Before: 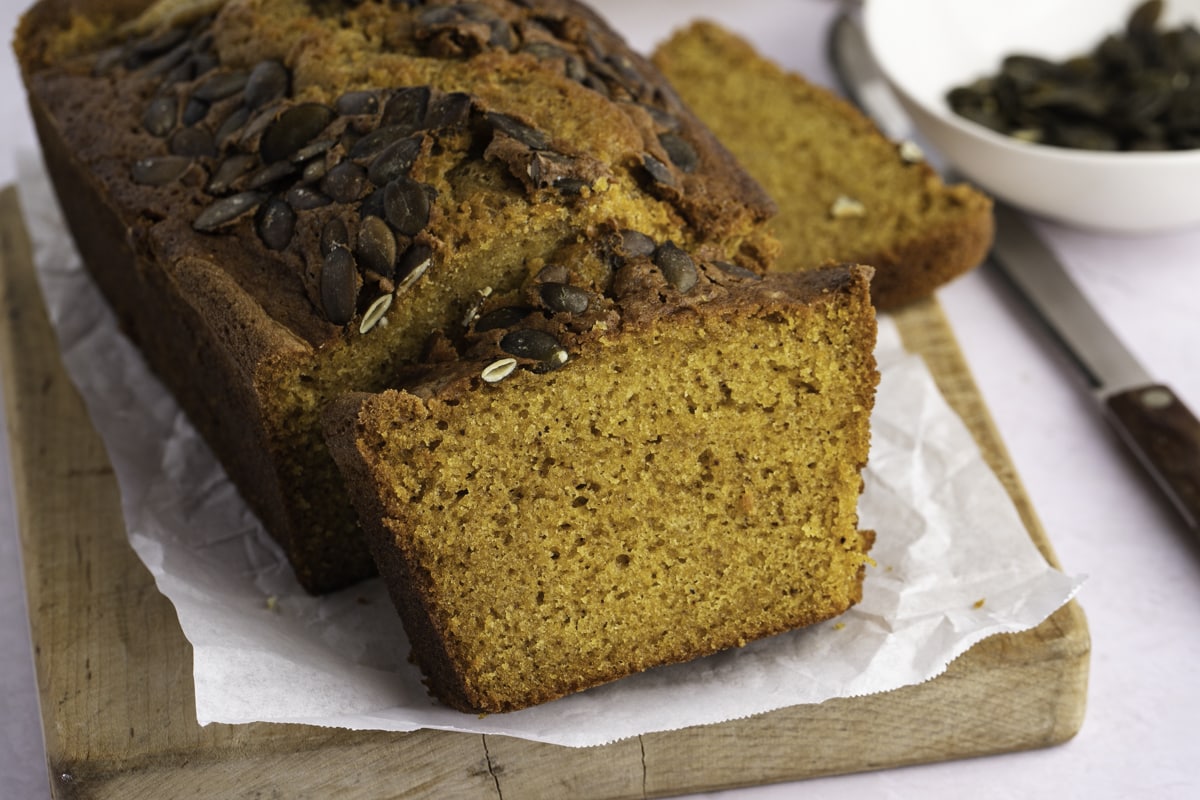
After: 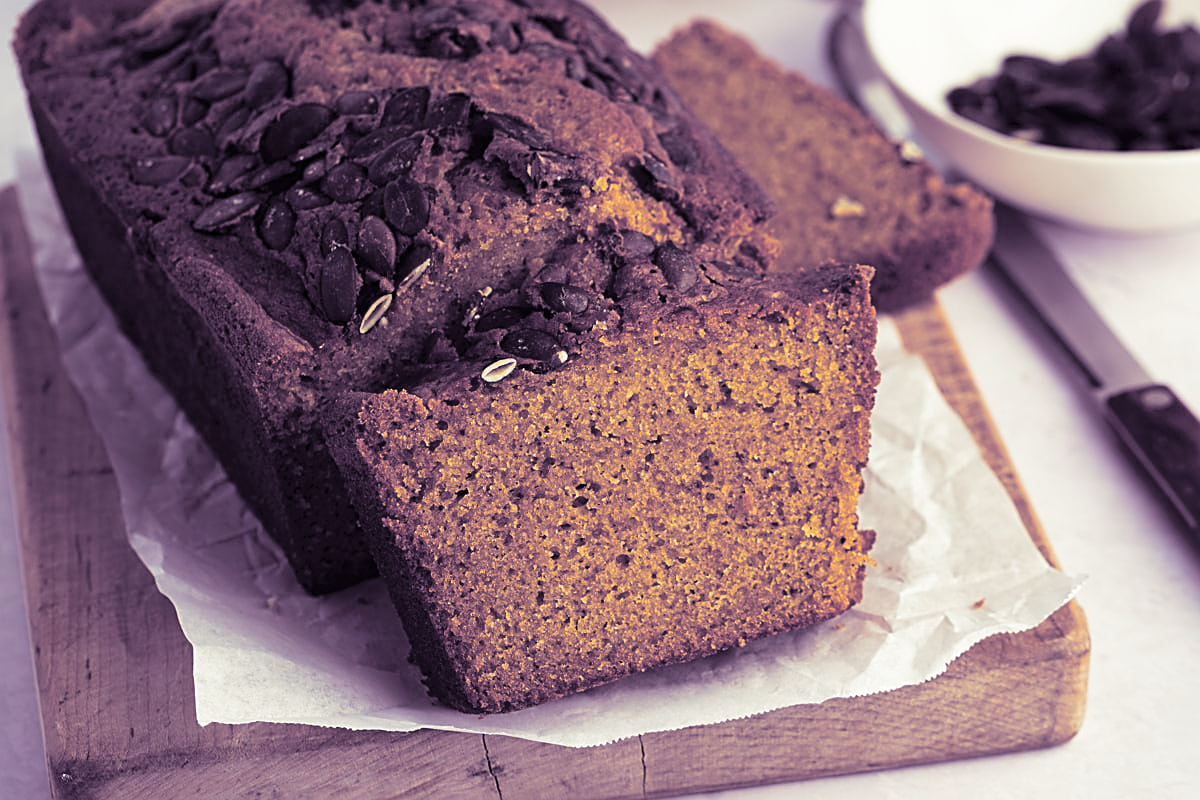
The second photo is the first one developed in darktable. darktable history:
tone curve: curves: ch0 [(0, 0) (0.003, 0.026) (0.011, 0.024) (0.025, 0.022) (0.044, 0.031) (0.069, 0.067) (0.1, 0.094) (0.136, 0.102) (0.177, 0.14) (0.224, 0.189) (0.277, 0.238) (0.335, 0.325) (0.399, 0.379) (0.468, 0.453) (0.543, 0.528) (0.623, 0.609) (0.709, 0.695) (0.801, 0.793) (0.898, 0.898) (1, 1)], preserve colors none
sharpen: amount 0.75
split-toning: shadows › hue 266.4°, shadows › saturation 0.4, highlights › hue 61.2°, highlights › saturation 0.3, compress 0%
